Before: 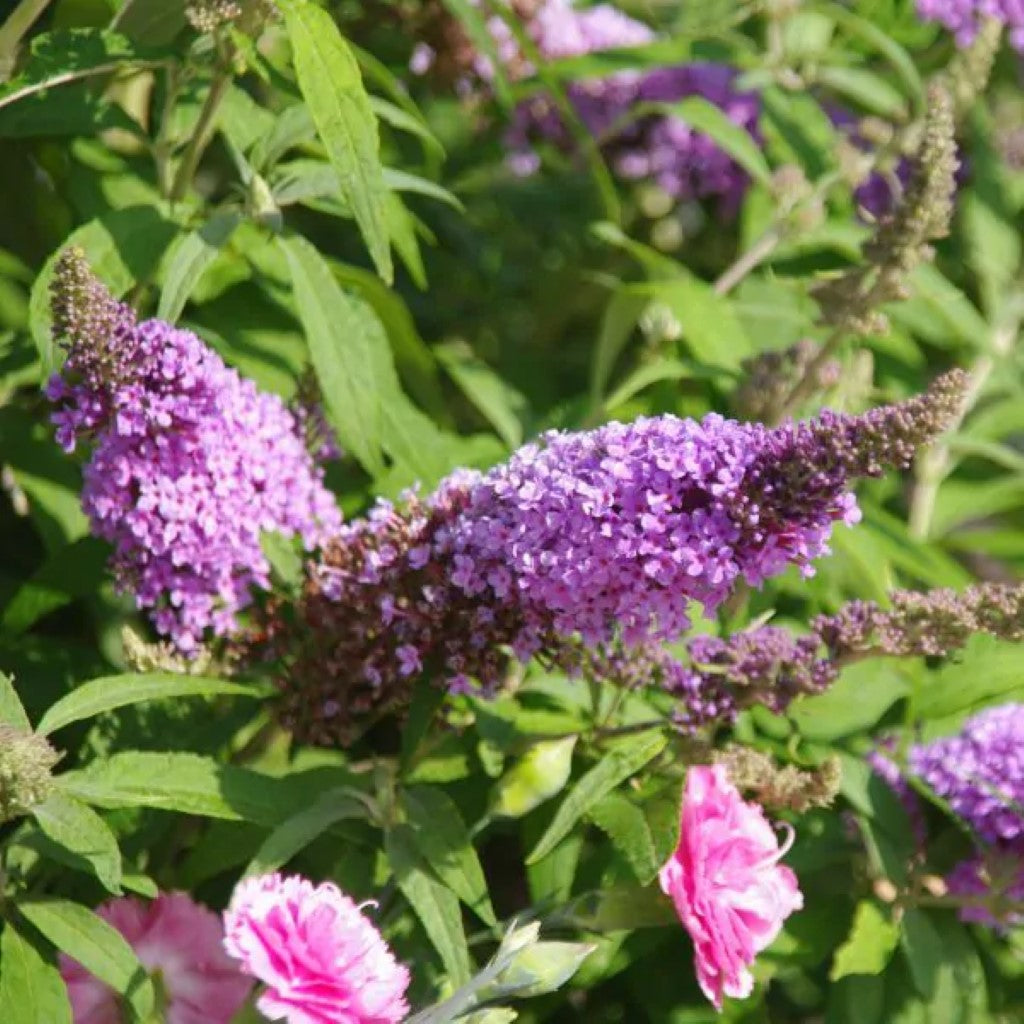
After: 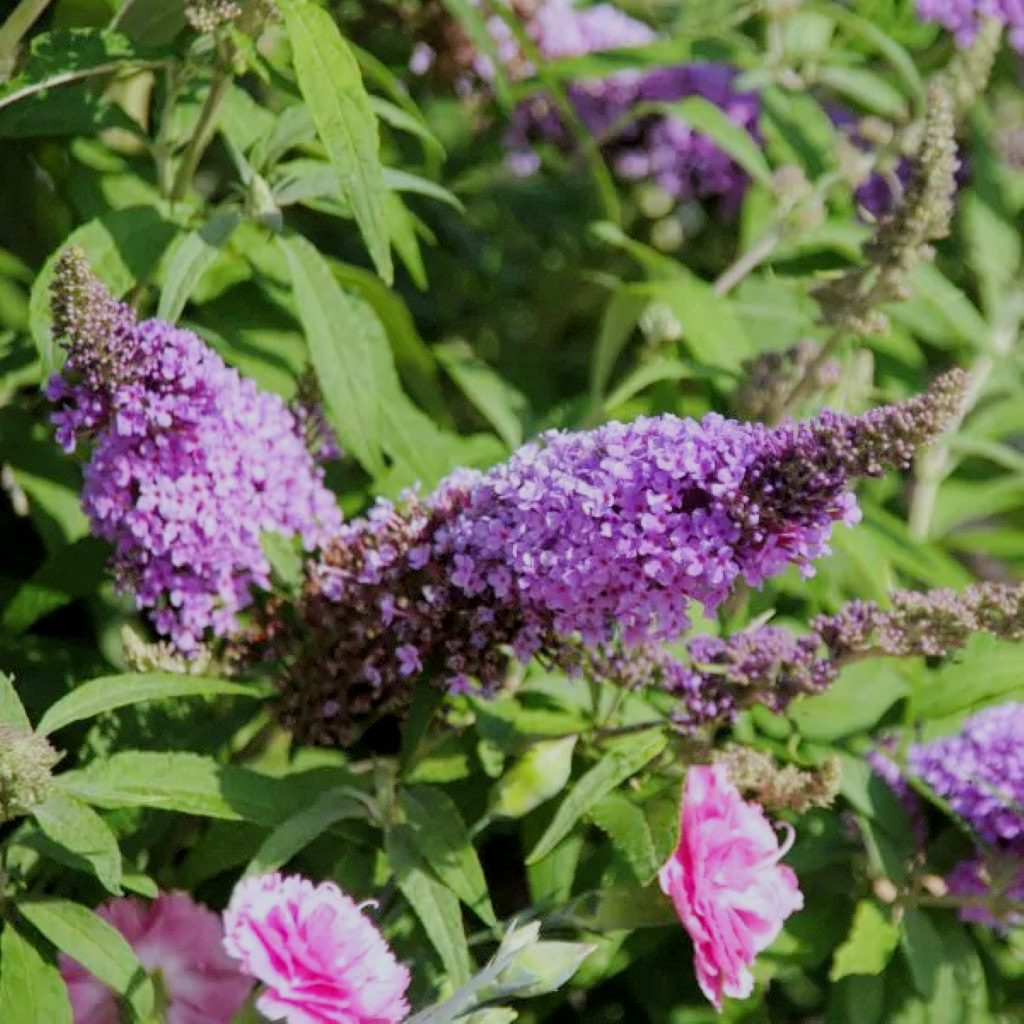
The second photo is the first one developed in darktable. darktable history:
filmic rgb: black relative exposure -7.65 EV, white relative exposure 4.56 EV, hardness 3.61
white balance: red 0.967, blue 1.049
local contrast: highlights 100%, shadows 100%, detail 120%, midtone range 0.2
